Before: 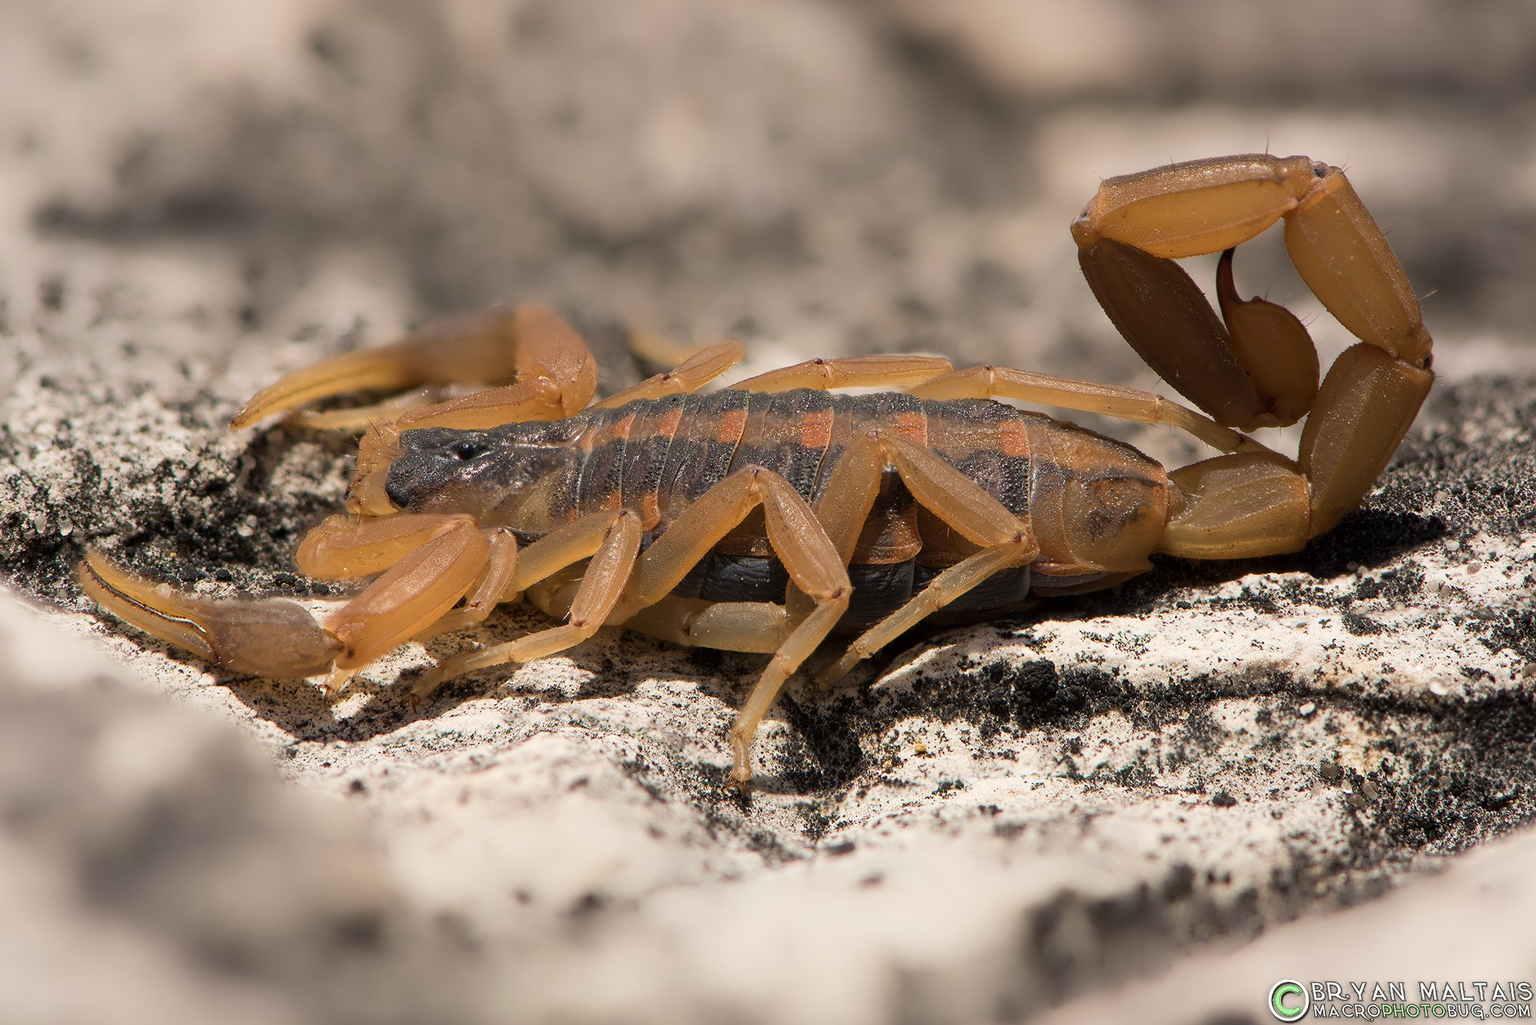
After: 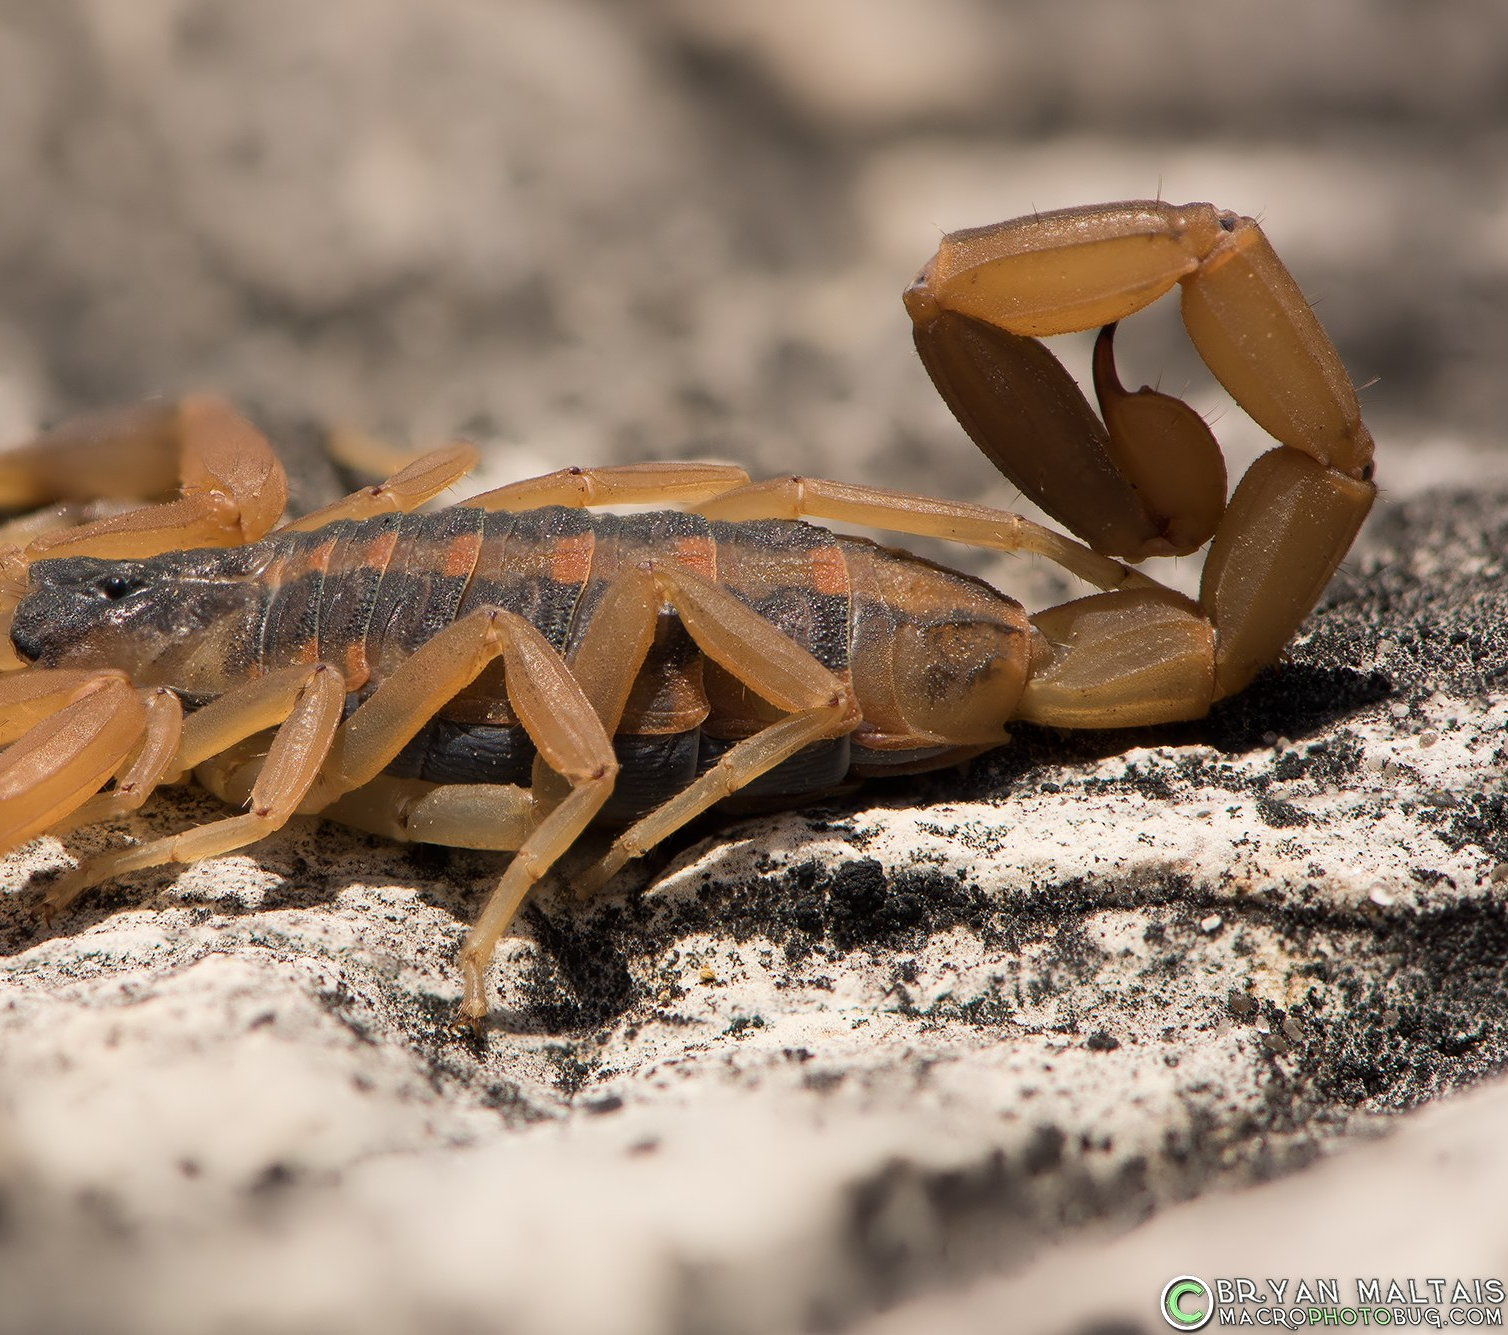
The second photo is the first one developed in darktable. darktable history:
crop and rotate: left 24.559%
